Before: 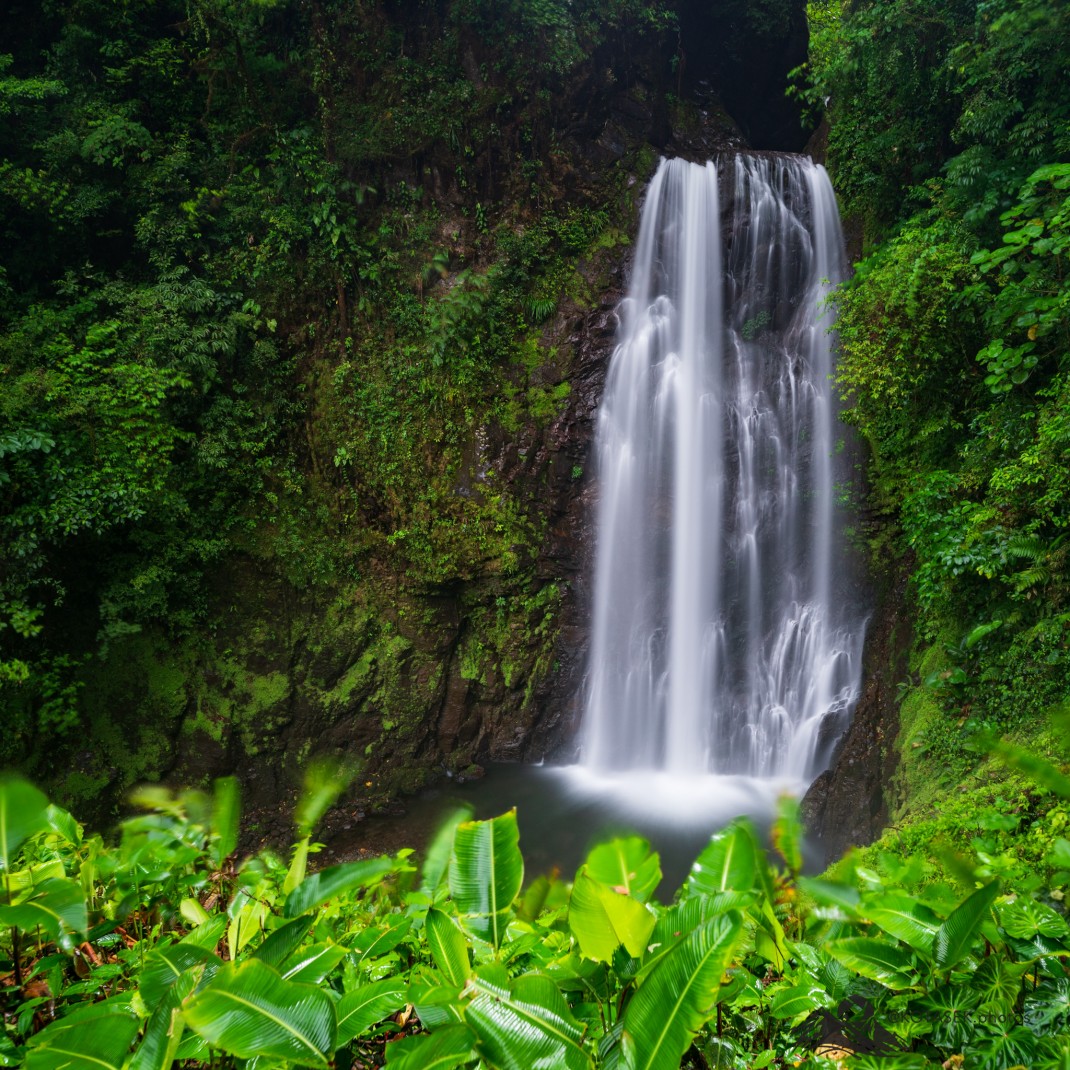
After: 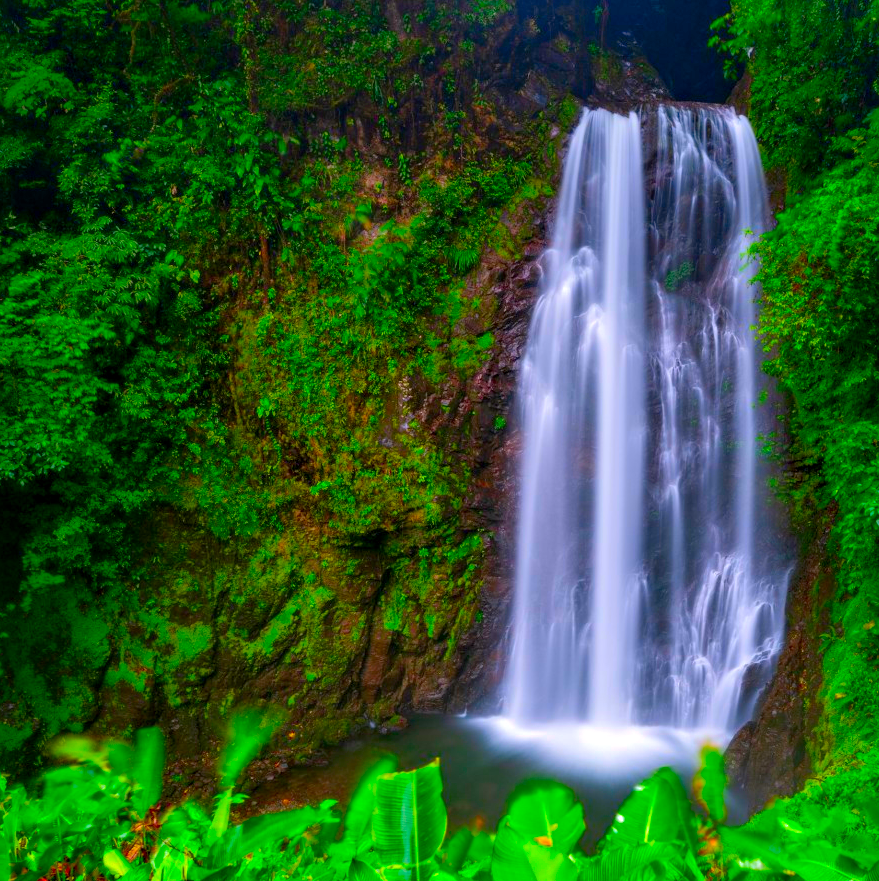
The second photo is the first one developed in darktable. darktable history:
crop and rotate: left 7.286%, top 4.617%, right 10.54%, bottom 13.023%
contrast equalizer: octaves 7, y [[0.514, 0.573, 0.581, 0.508, 0.5, 0.5], [0.5 ×6], [0.5 ×6], [0 ×6], [0 ×6]], mix 0.578
shadows and highlights: on, module defaults
local contrast: highlights 102%, shadows 97%, detail 119%, midtone range 0.2
color correction: highlights a* 1.5, highlights b* -1.79, saturation 2.53
